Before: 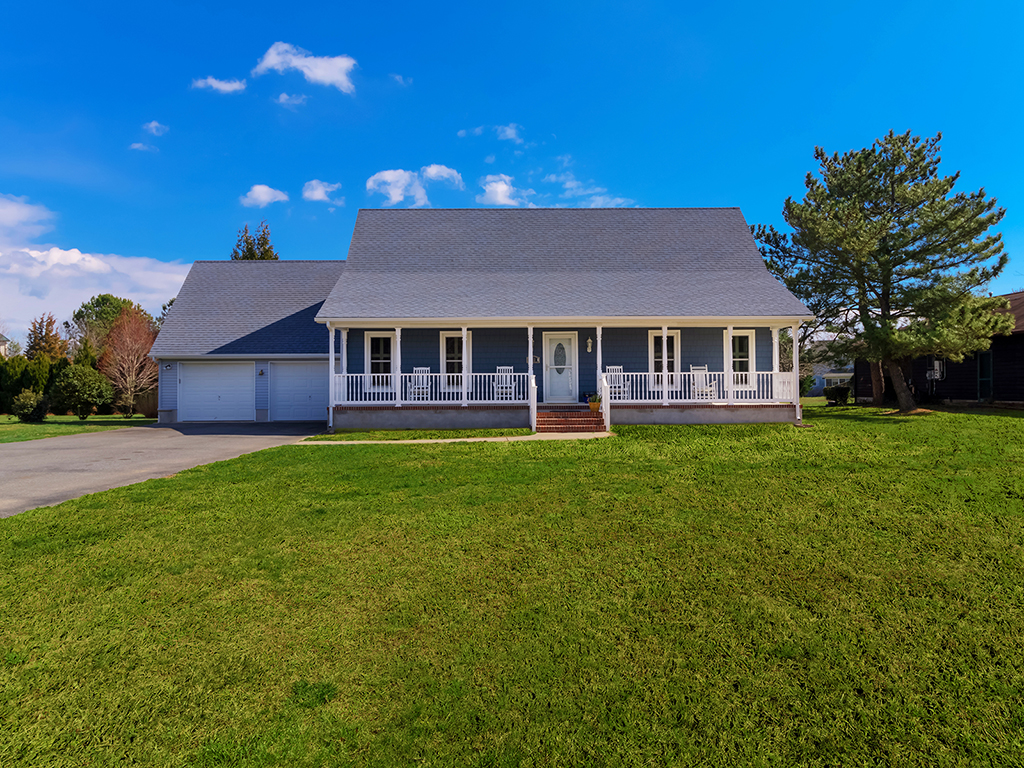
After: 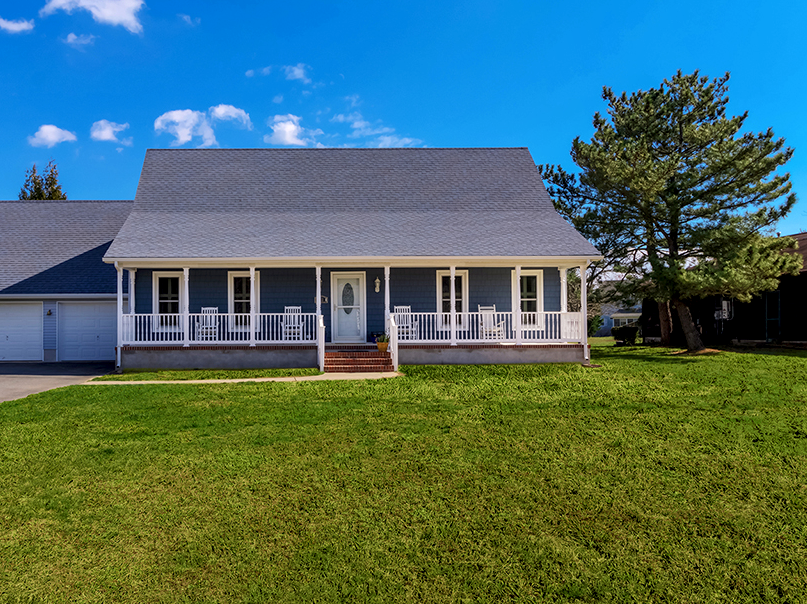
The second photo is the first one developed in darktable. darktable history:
local contrast: highlights 83%, shadows 81%
crop and rotate: left 20.74%, top 7.912%, right 0.375%, bottom 13.378%
